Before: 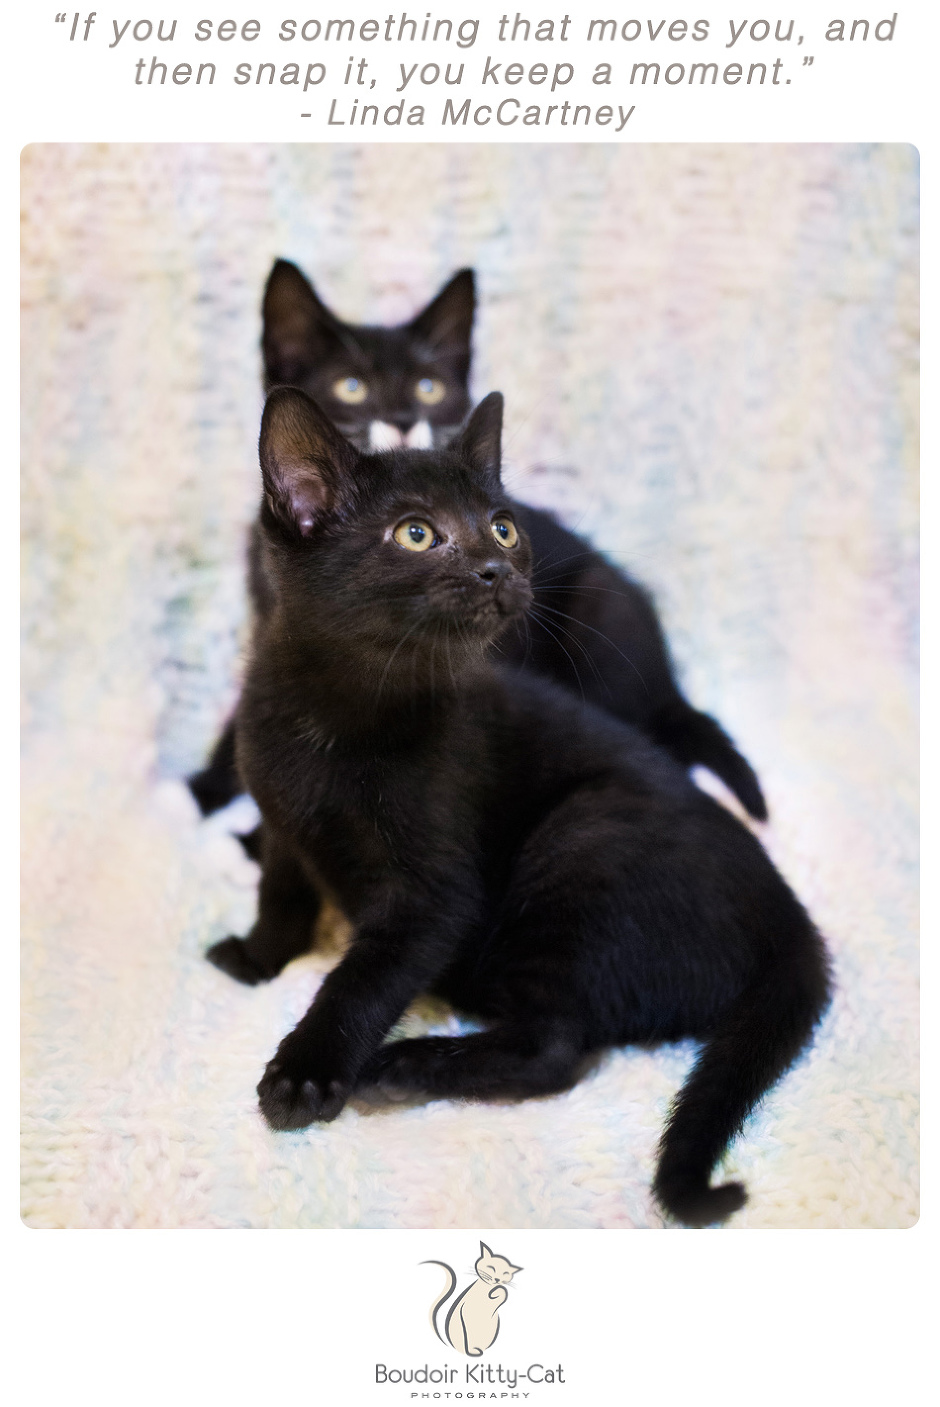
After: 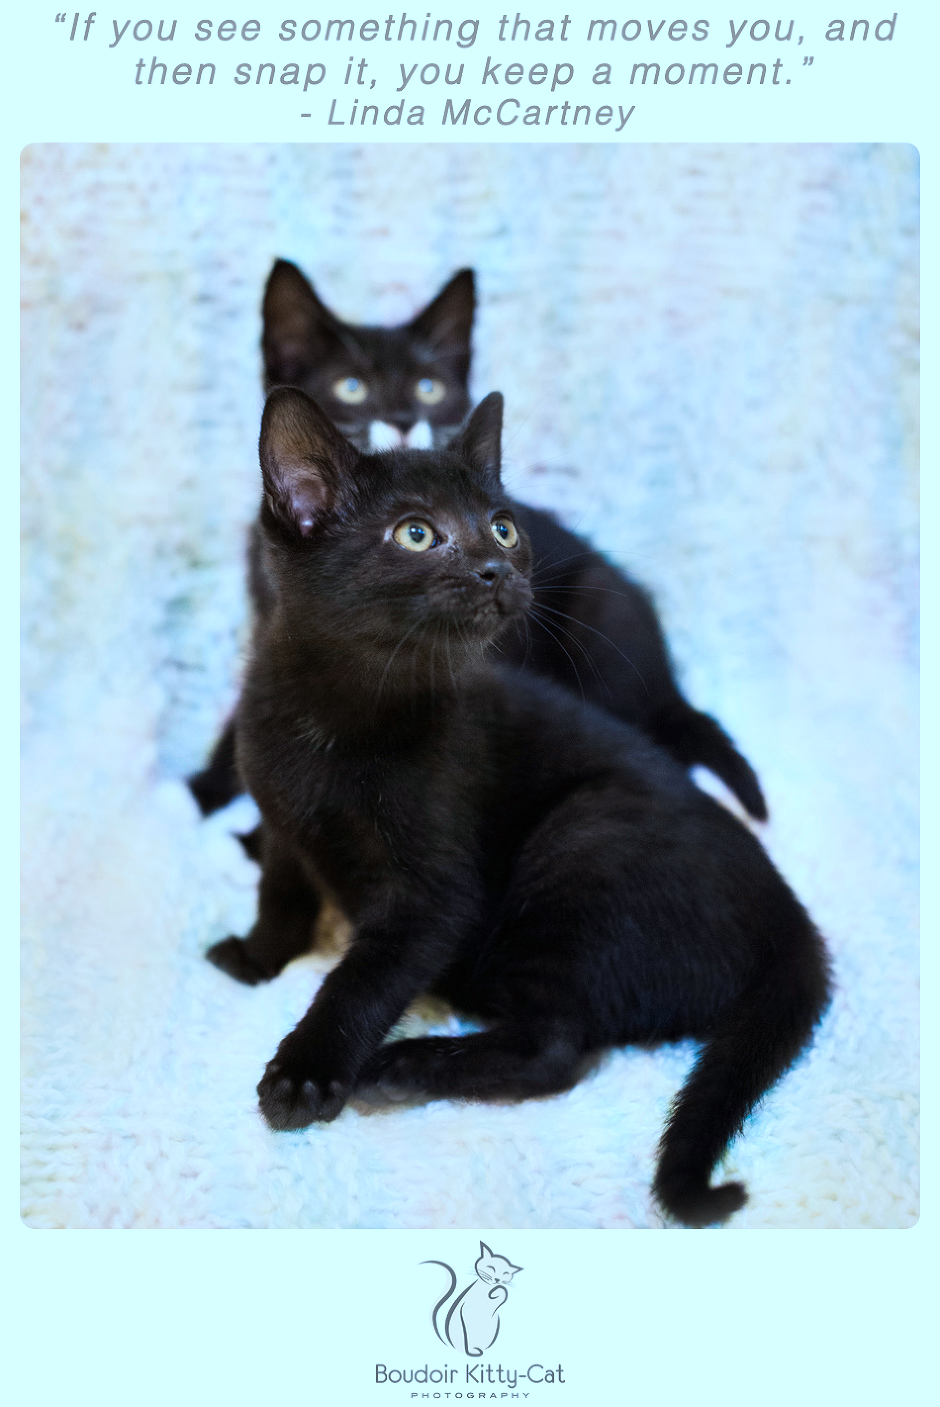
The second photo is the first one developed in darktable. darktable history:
color correction: highlights a* -10.68, highlights b* -19.06
